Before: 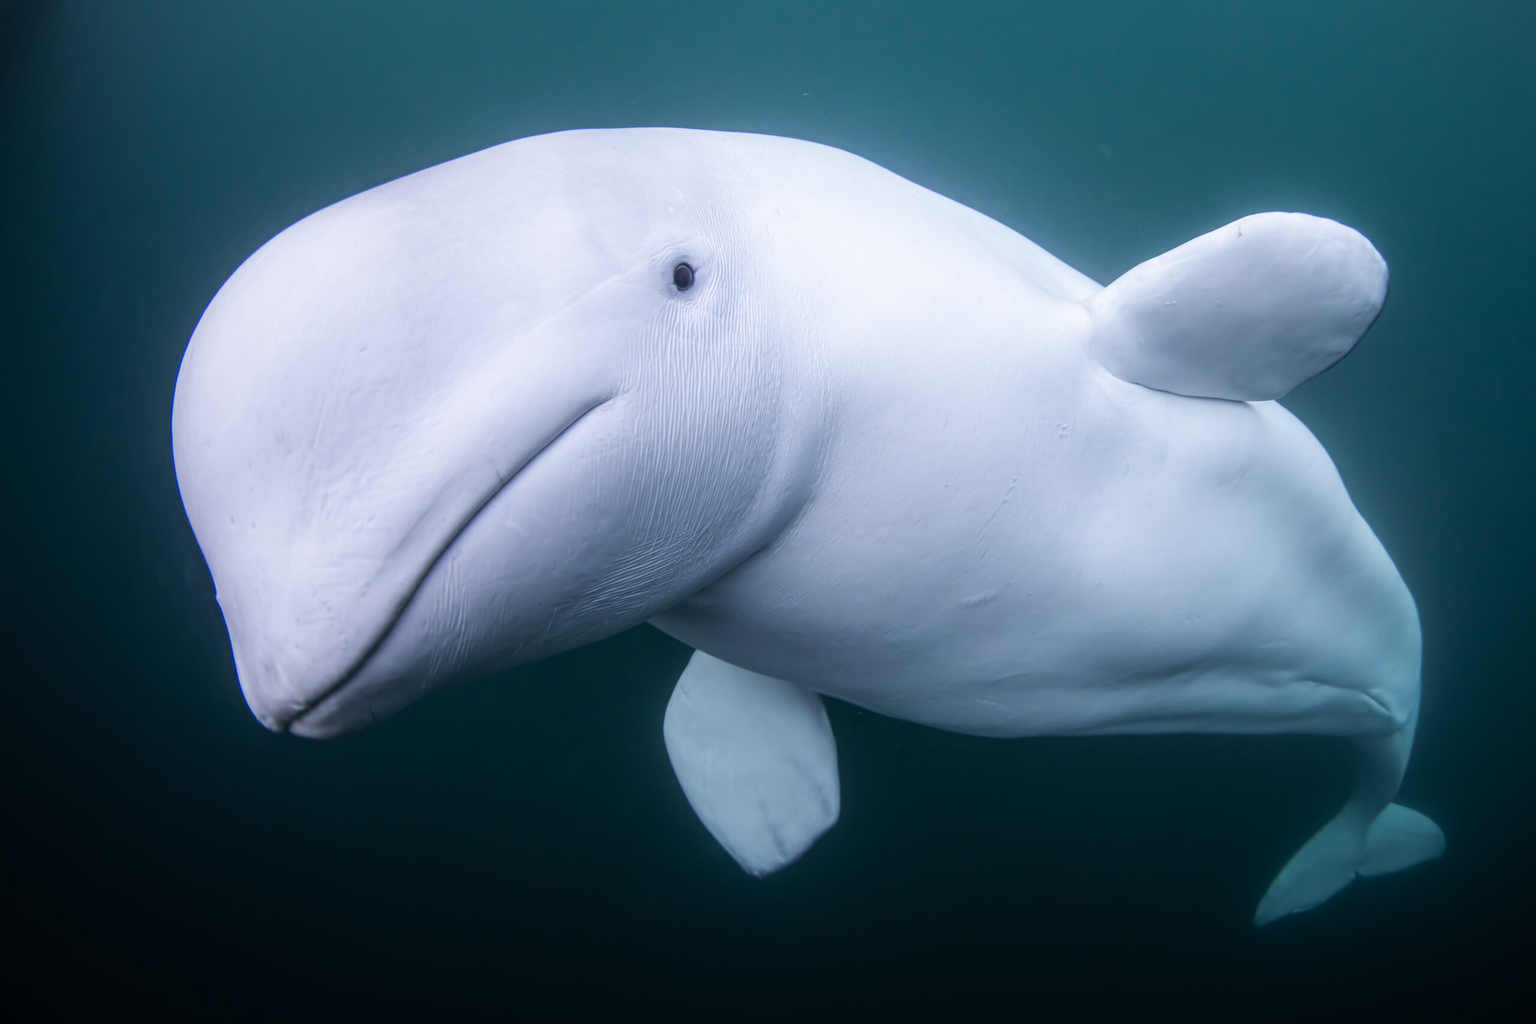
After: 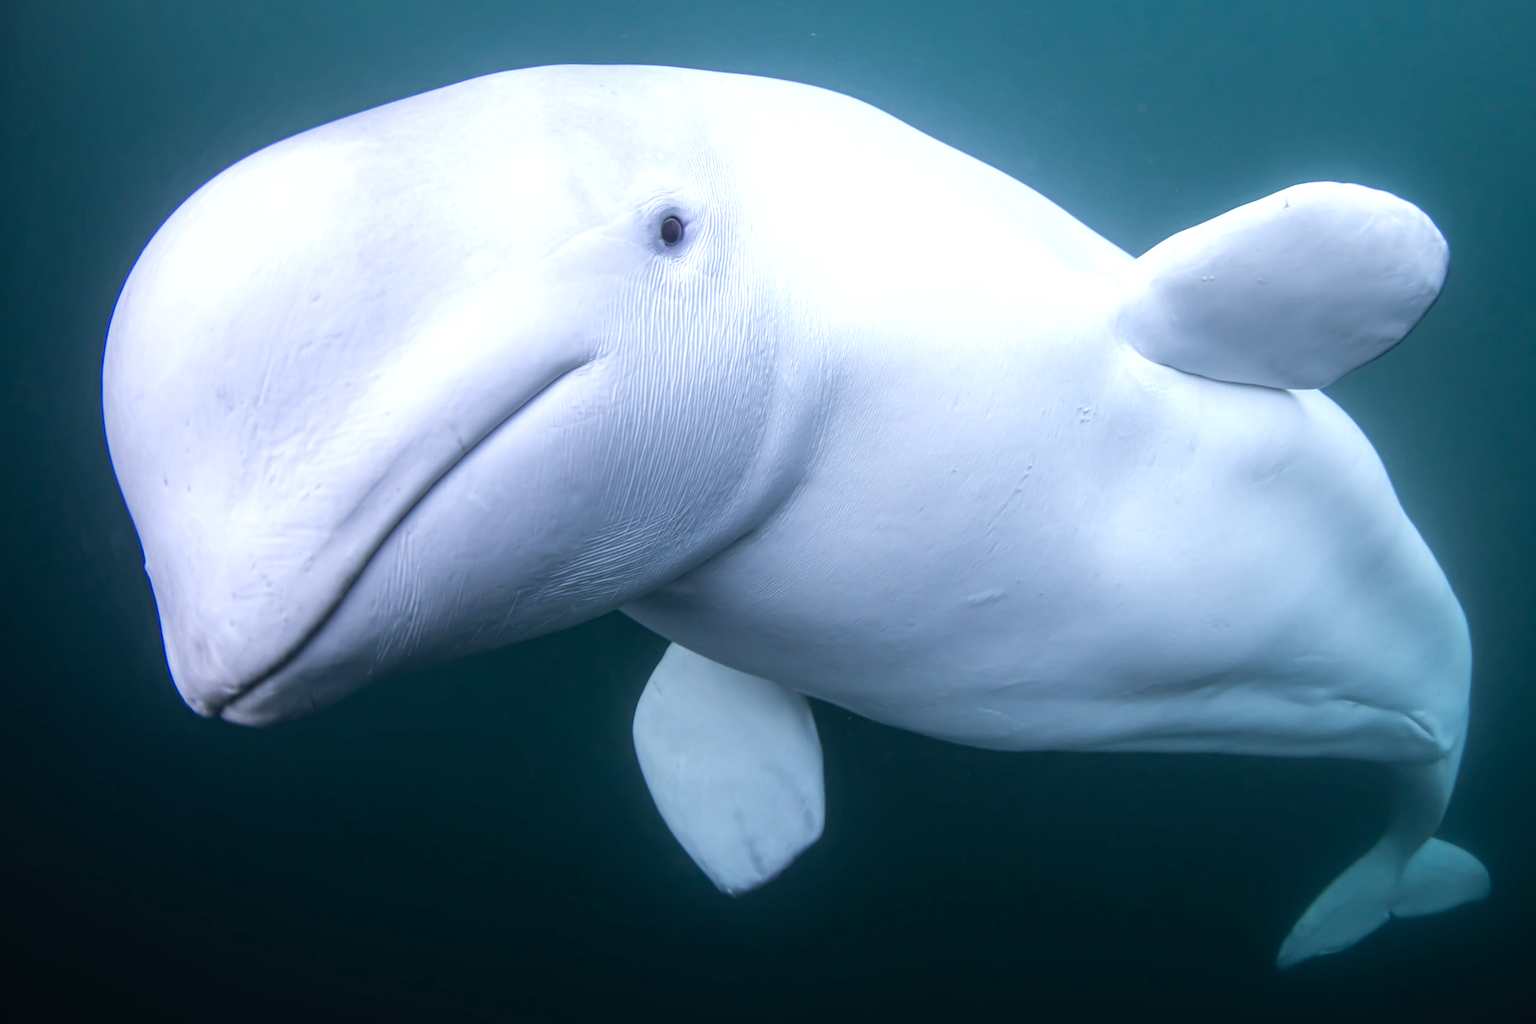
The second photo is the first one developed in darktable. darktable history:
crop and rotate: angle -1.96°, left 3.097%, top 4.154%, right 1.586%, bottom 0.529%
shadows and highlights: shadows -20, white point adjustment -2, highlights -35
exposure: black level correction 0, exposure 0.5 EV, compensate exposure bias true, compensate highlight preservation false
white balance: red 0.986, blue 1.01
